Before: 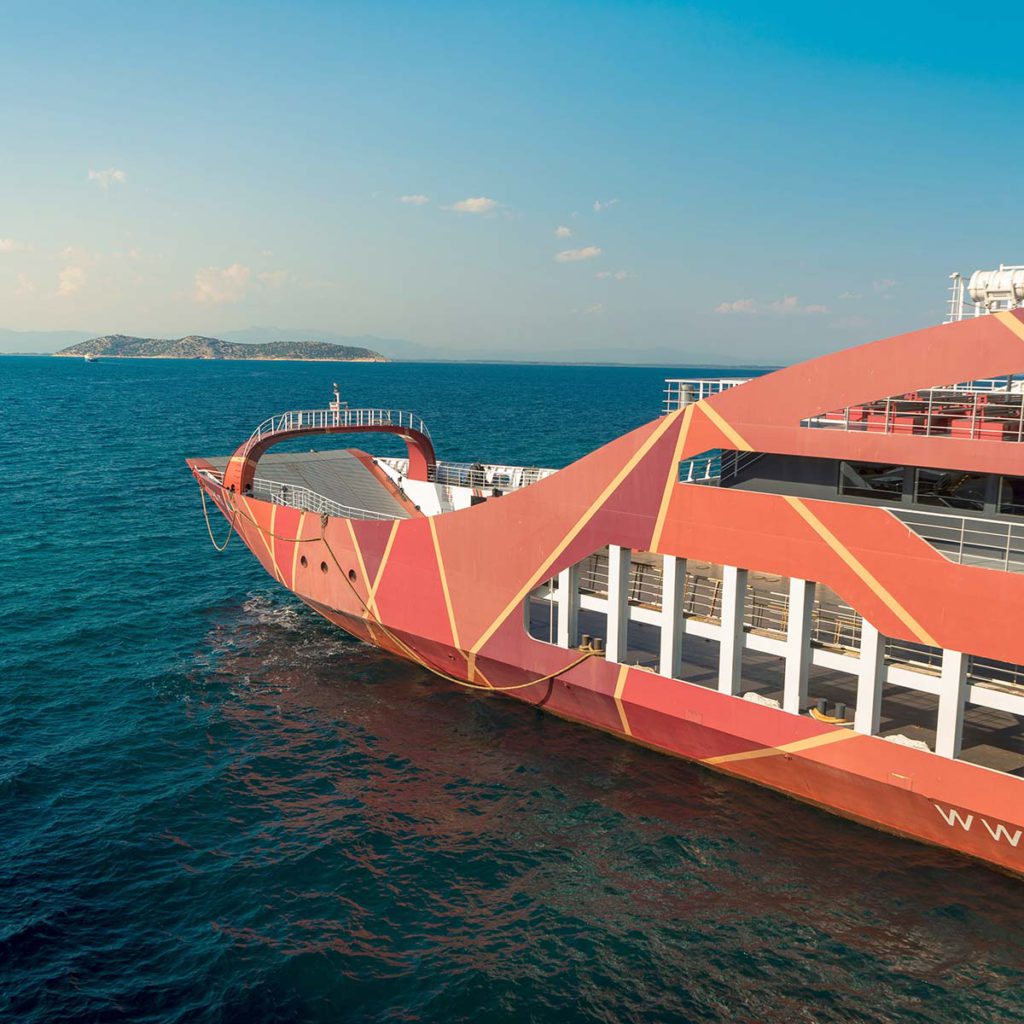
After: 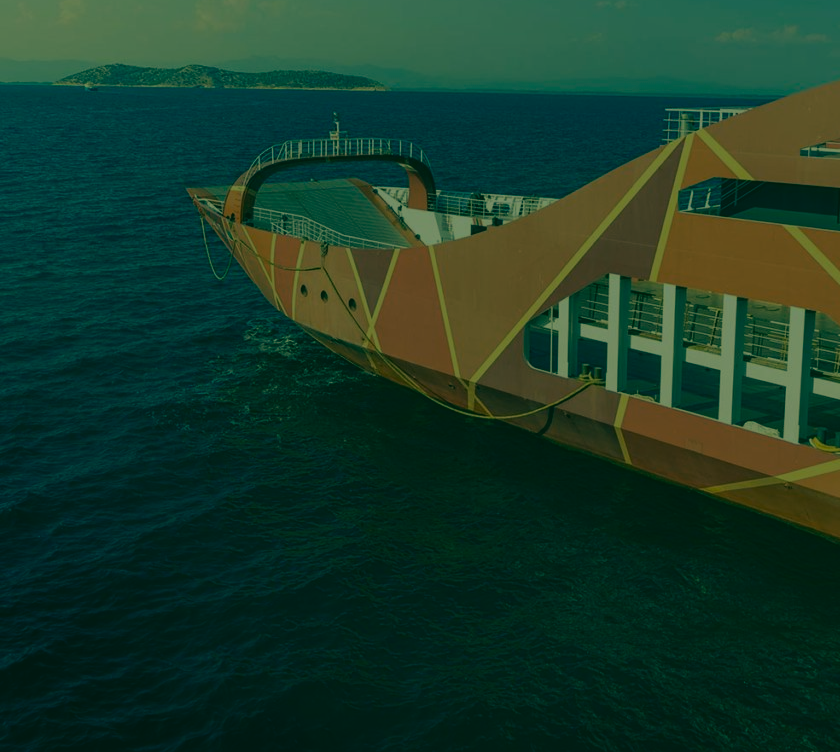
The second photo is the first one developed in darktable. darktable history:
crop: top 26.531%, right 17.959%
exposure: exposure -2.002 EV, compensate highlight preservation false
color correction: highlights a* 1.83, highlights b* 34.02, shadows a* -36.68, shadows b* -5.48
